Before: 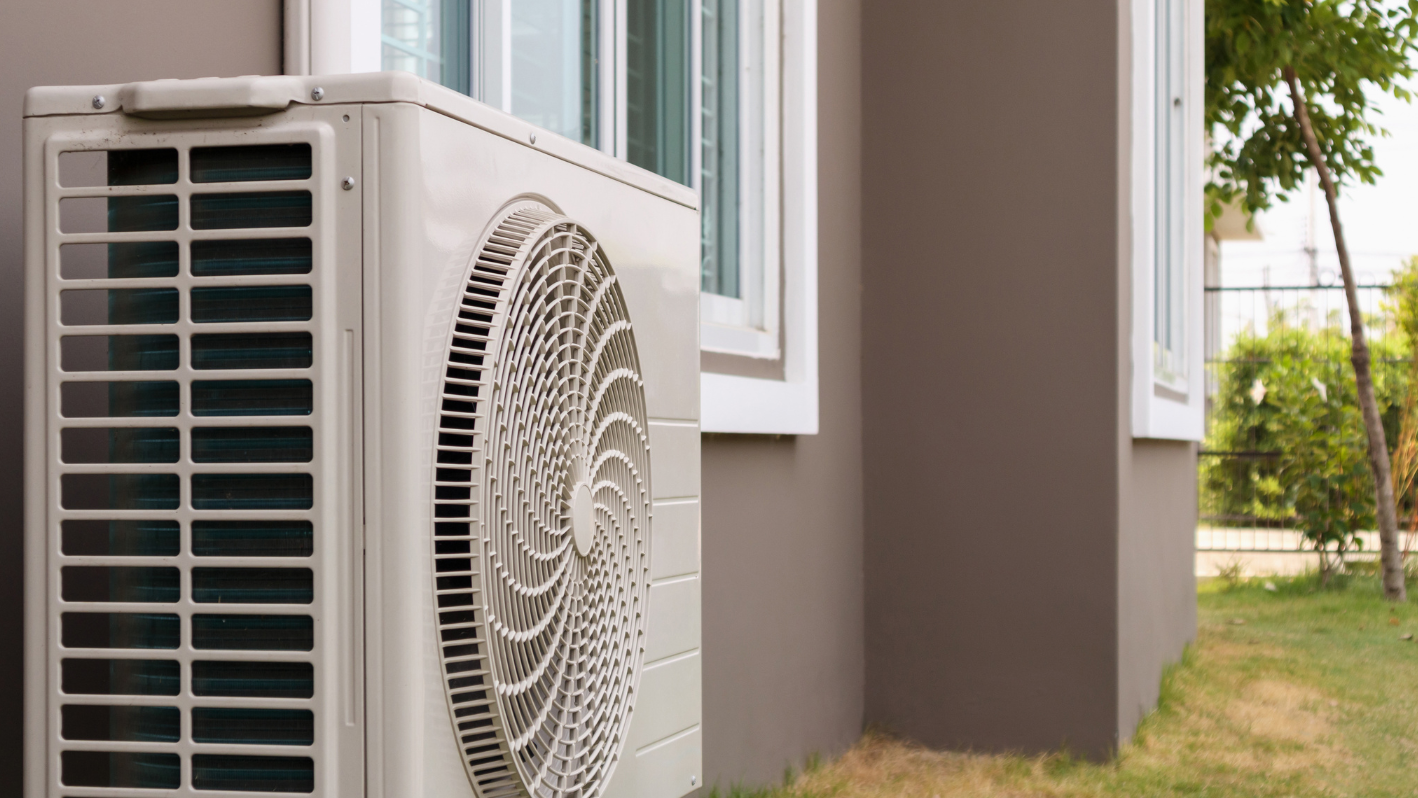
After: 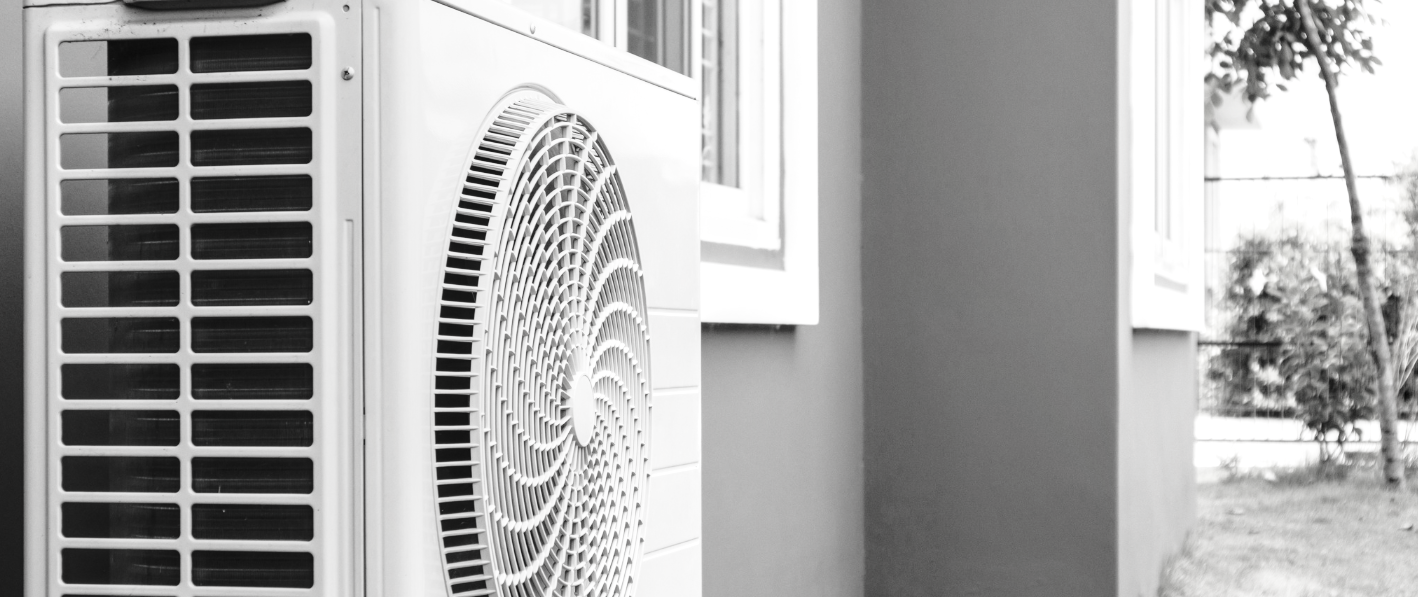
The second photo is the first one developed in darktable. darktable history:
contrast brightness saturation: saturation -0.985
local contrast: on, module defaults
base curve: curves: ch0 [(0, 0) (0.028, 0.03) (0.105, 0.232) (0.387, 0.748) (0.754, 0.968) (1, 1)], preserve colors none
crop: top 13.832%, bottom 11.26%
